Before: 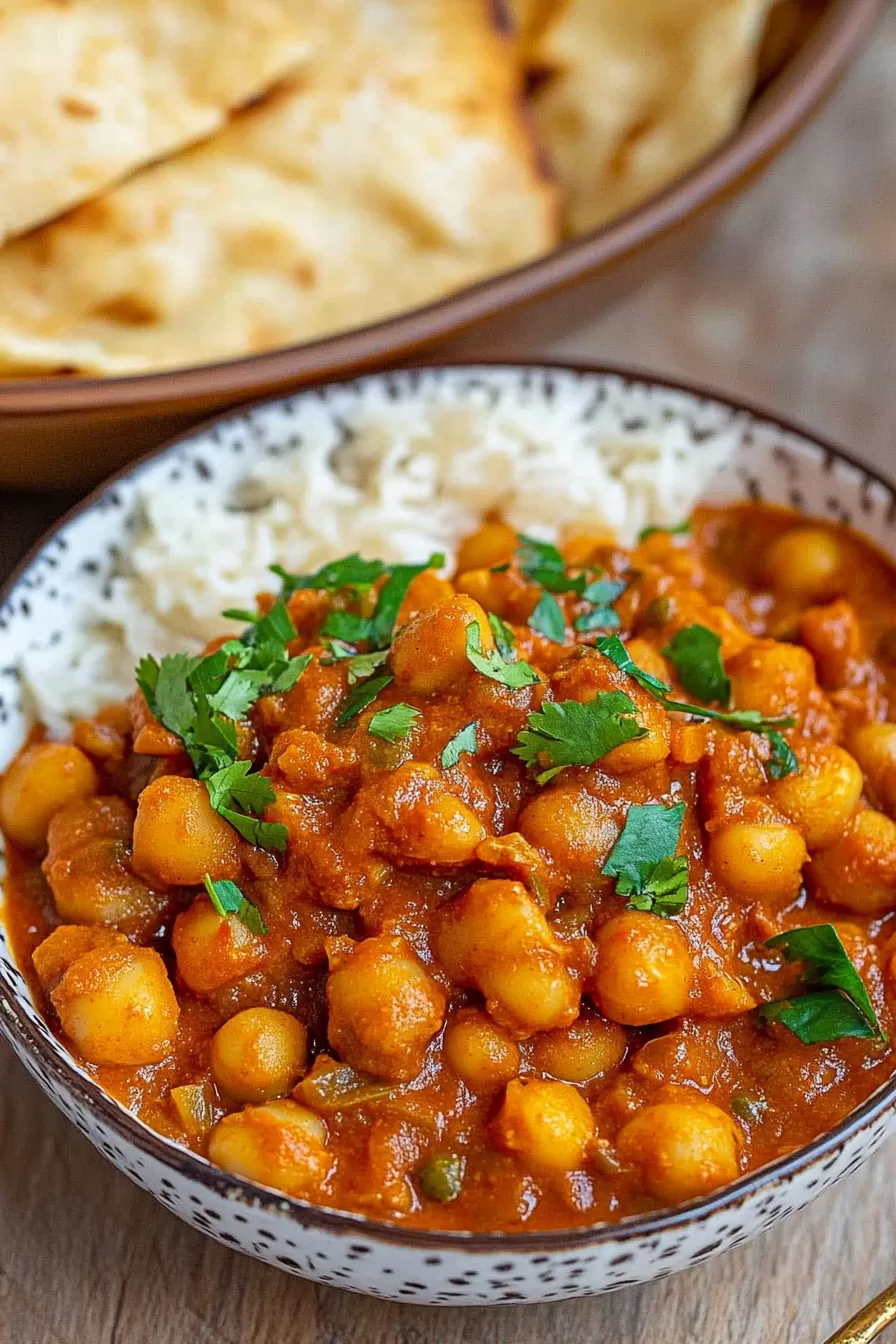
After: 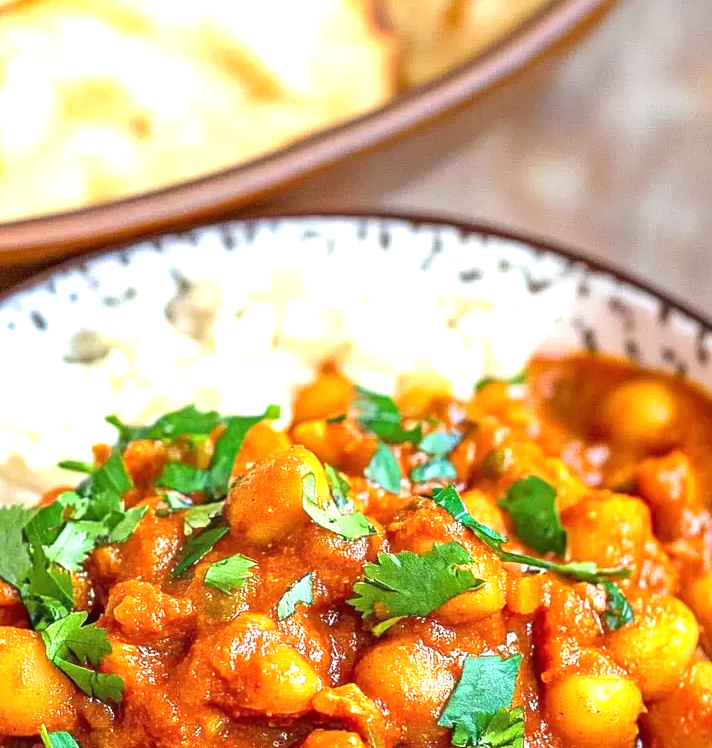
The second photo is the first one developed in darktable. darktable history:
exposure: black level correction 0, exposure 1.1 EV, compensate highlight preservation false
crop: left 18.38%, top 11.092%, right 2.134%, bottom 33.217%
